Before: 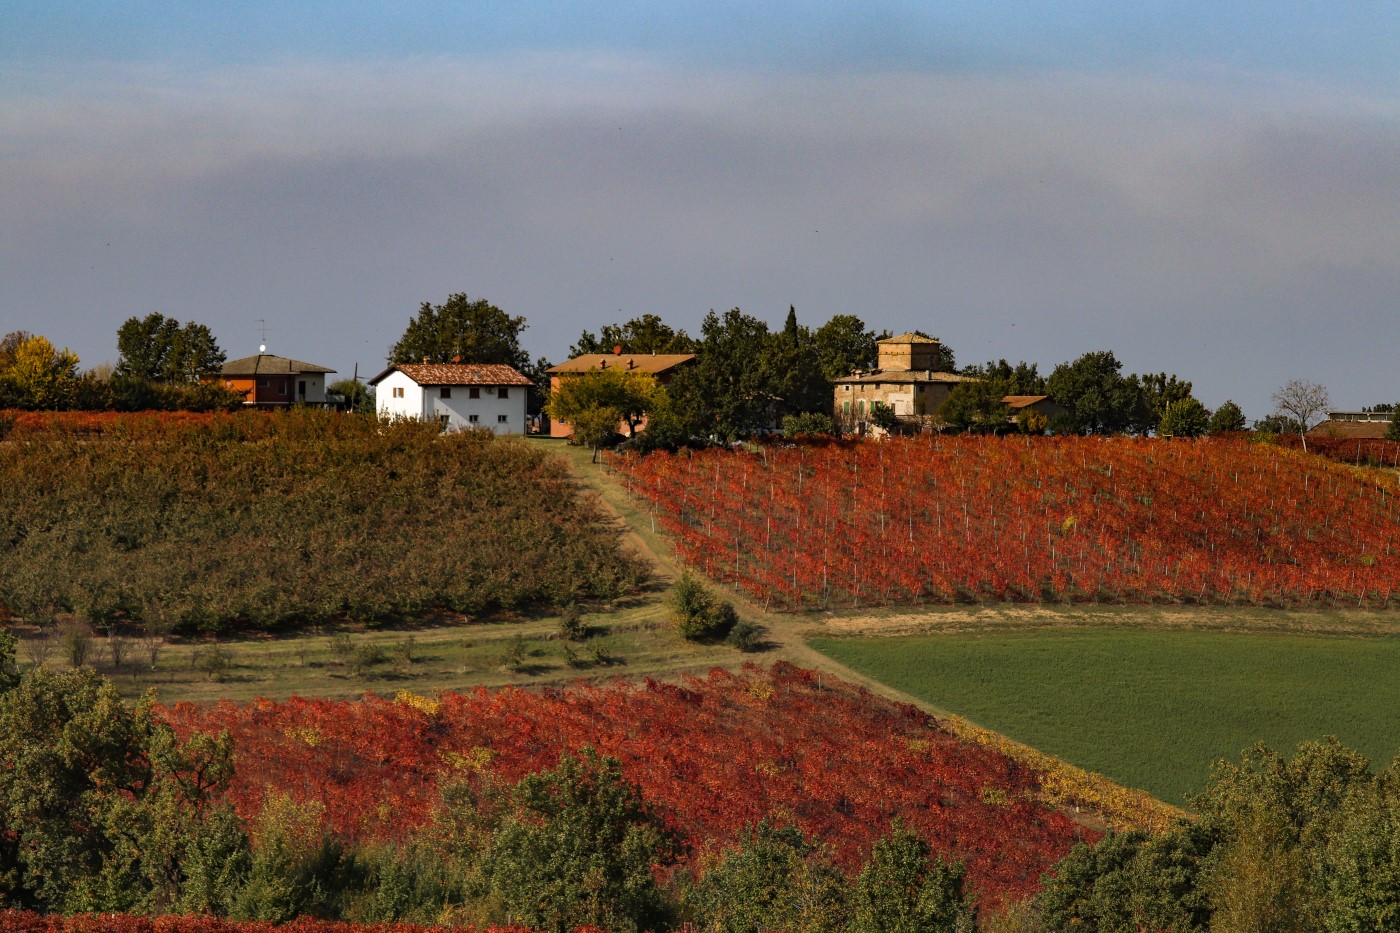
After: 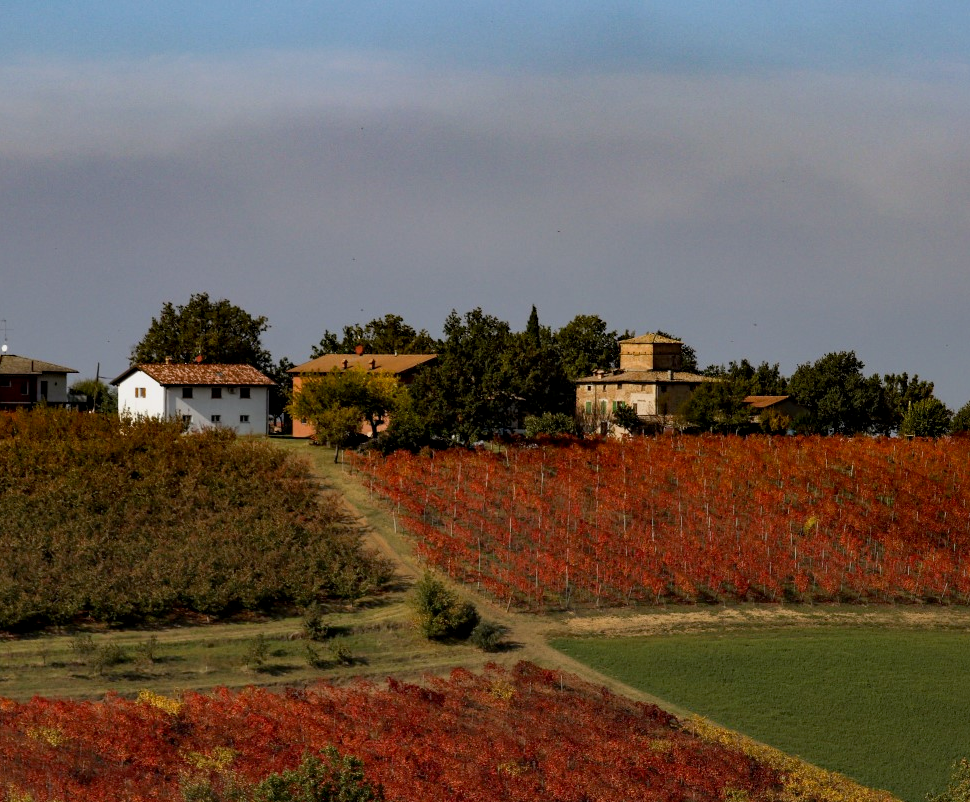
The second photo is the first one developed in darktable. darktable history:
exposure: black level correction 0.006, exposure -0.226 EV, compensate highlight preservation false
crop: left 18.479%, right 12.2%, bottom 13.971%
